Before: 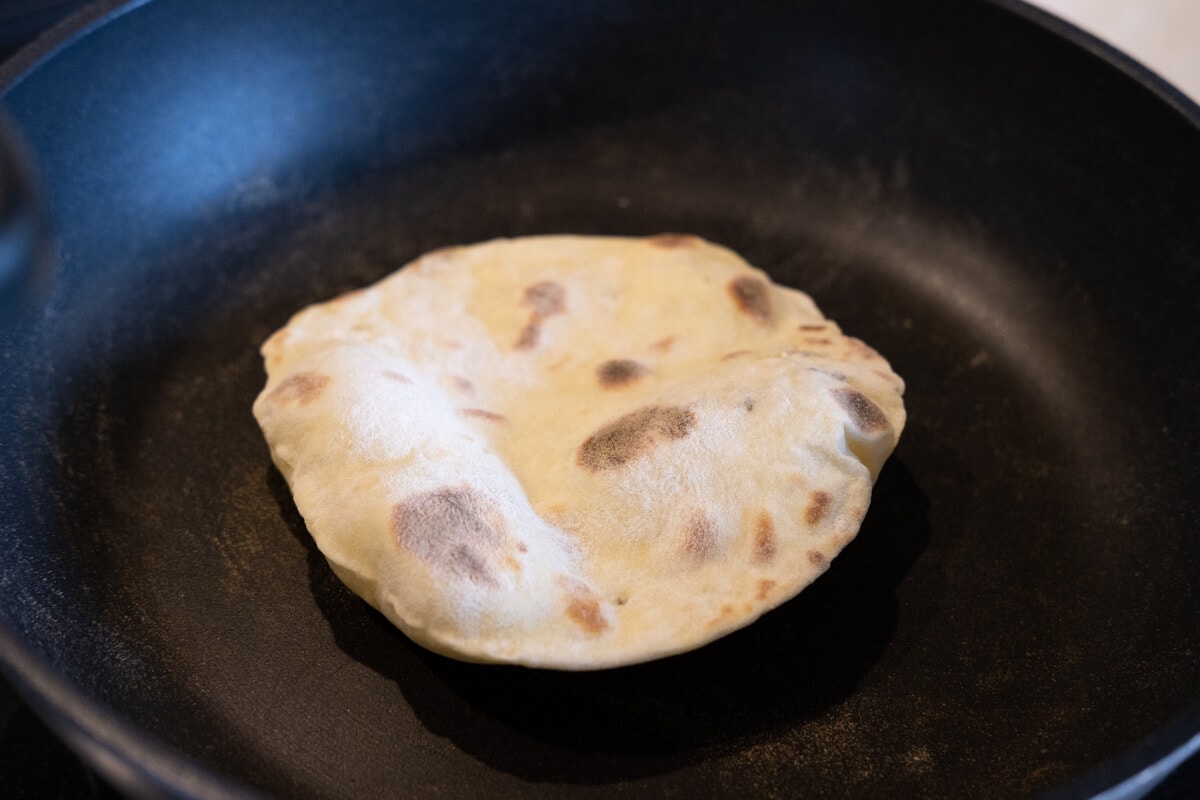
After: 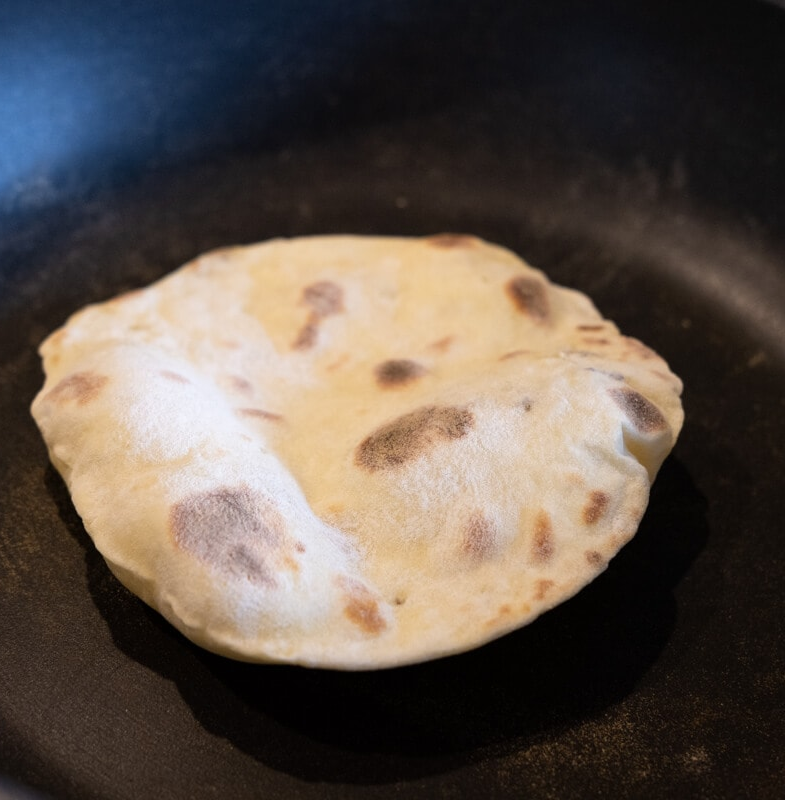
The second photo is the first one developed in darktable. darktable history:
crop and rotate: left 18.501%, right 16.081%
